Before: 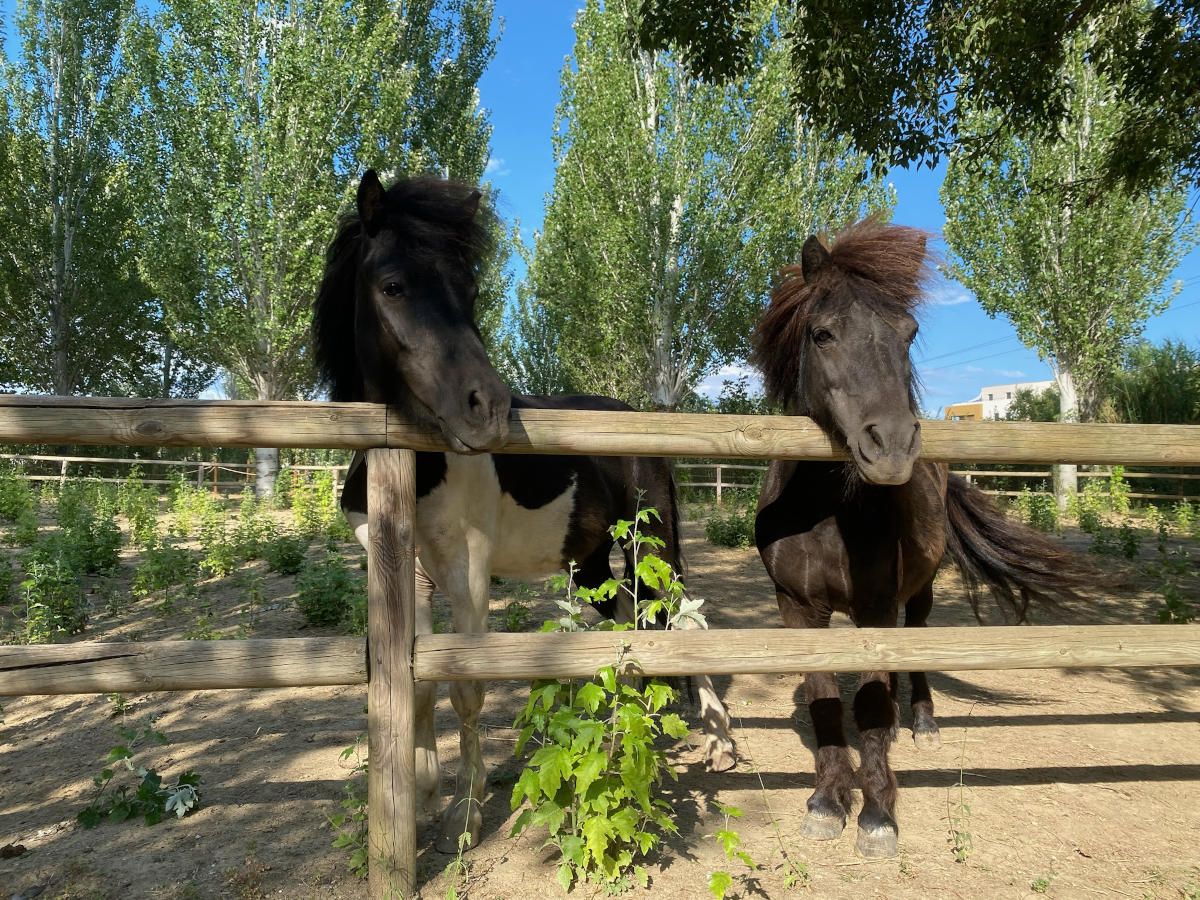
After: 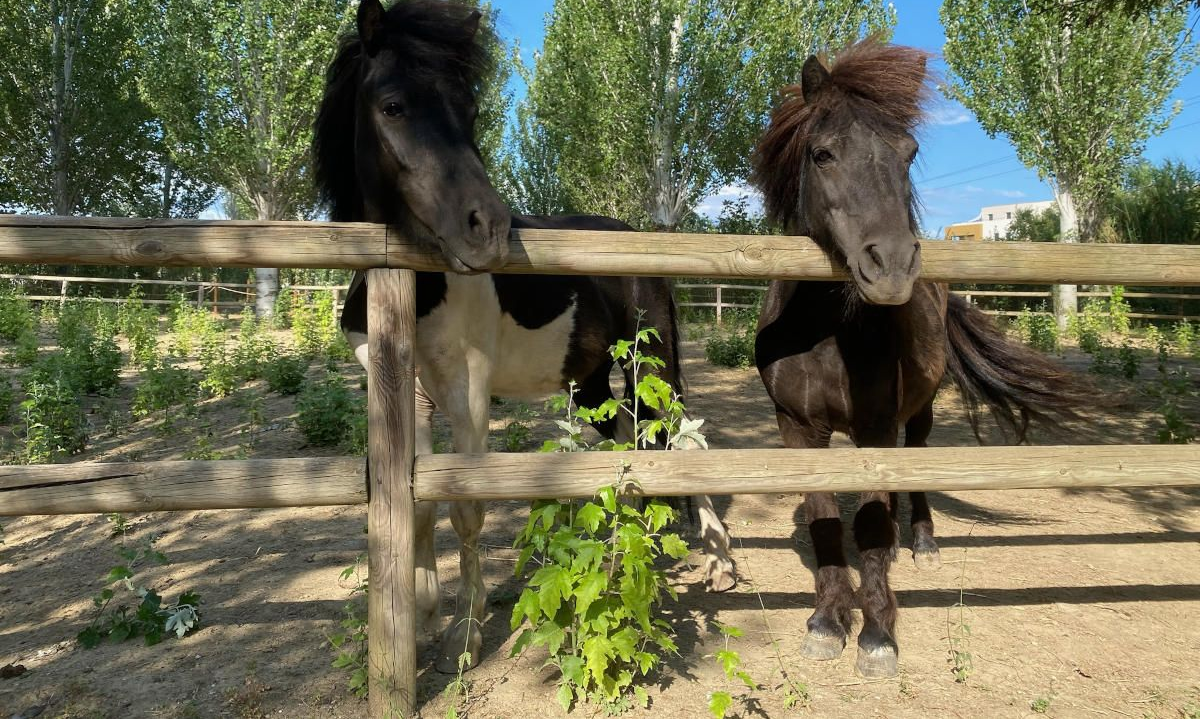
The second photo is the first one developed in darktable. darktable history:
crop and rotate: top 20.033%
